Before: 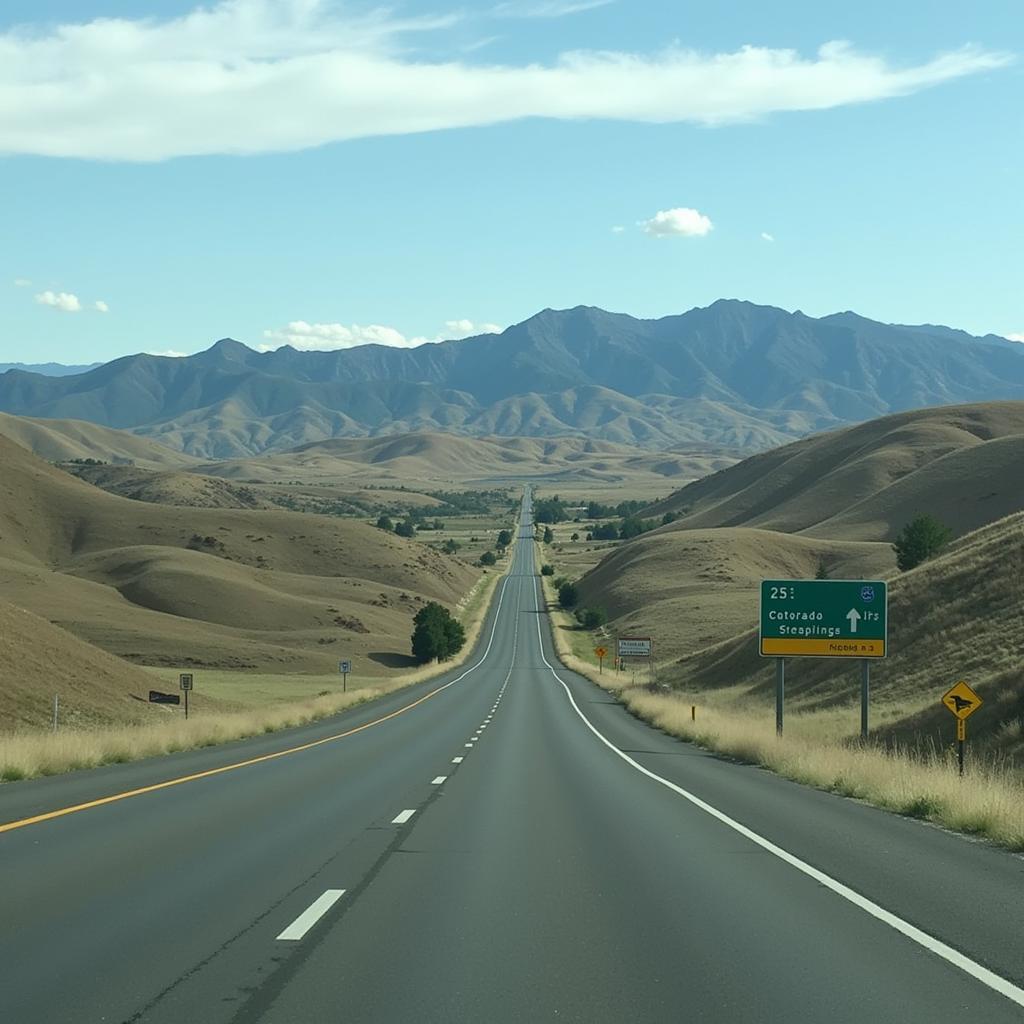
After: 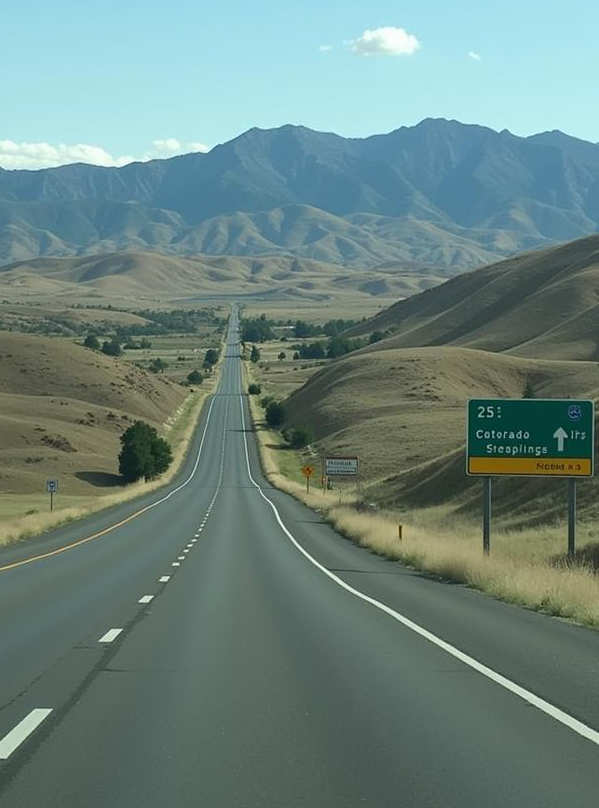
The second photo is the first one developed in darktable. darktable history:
crop and rotate: left 28.668%, top 17.768%, right 12.749%, bottom 3.321%
